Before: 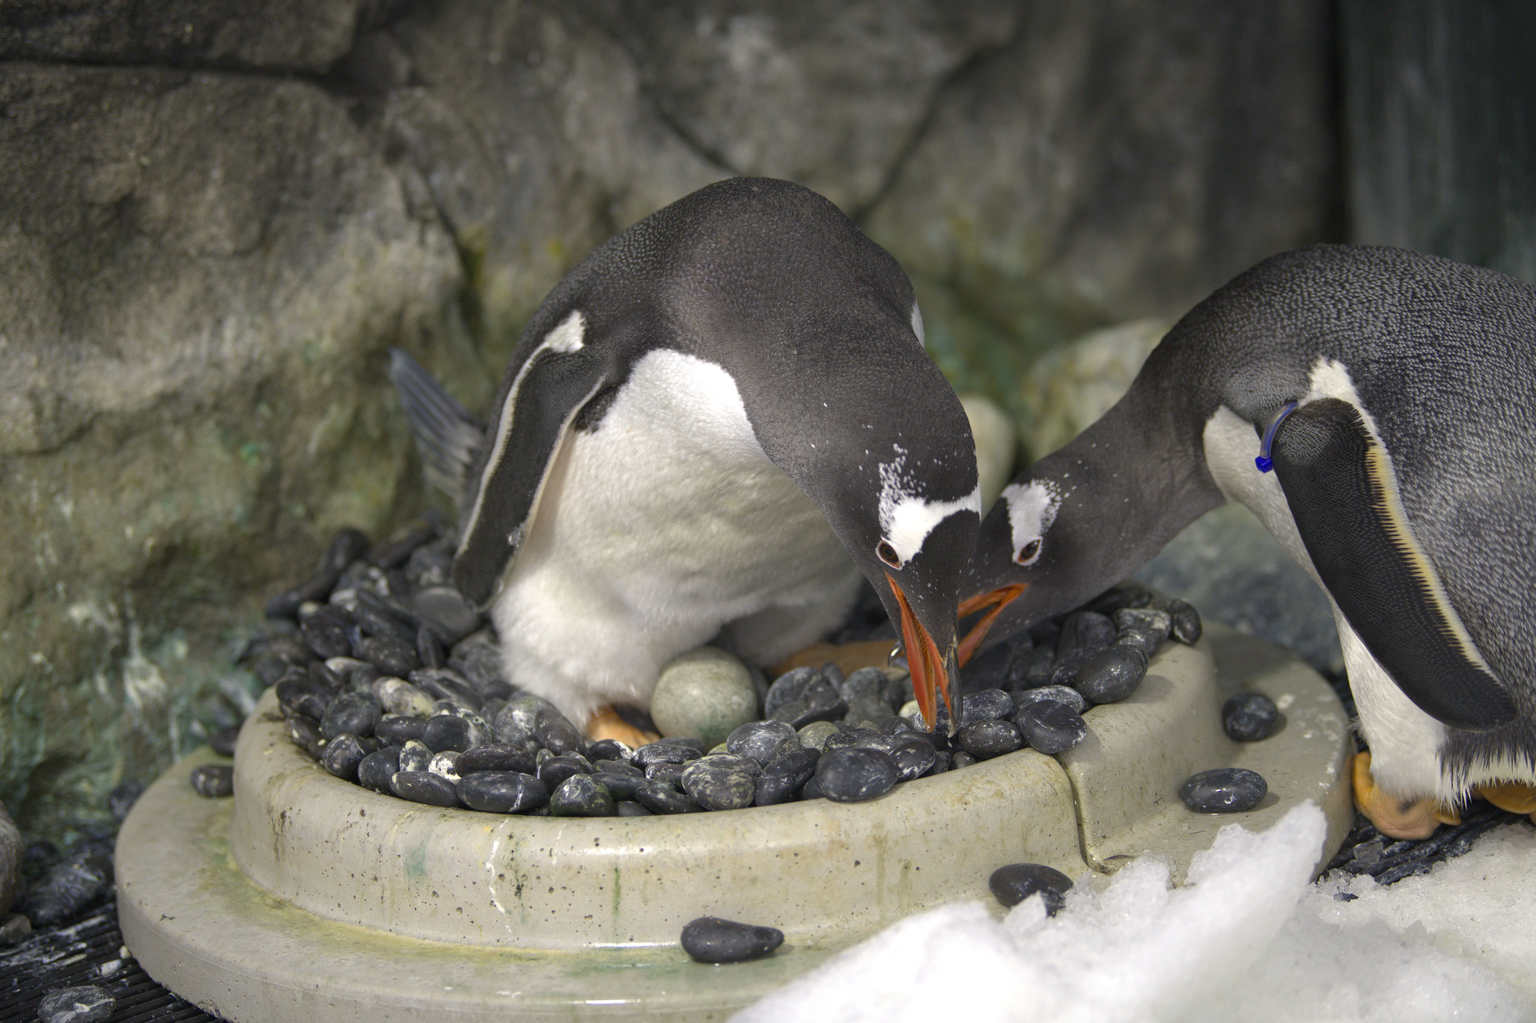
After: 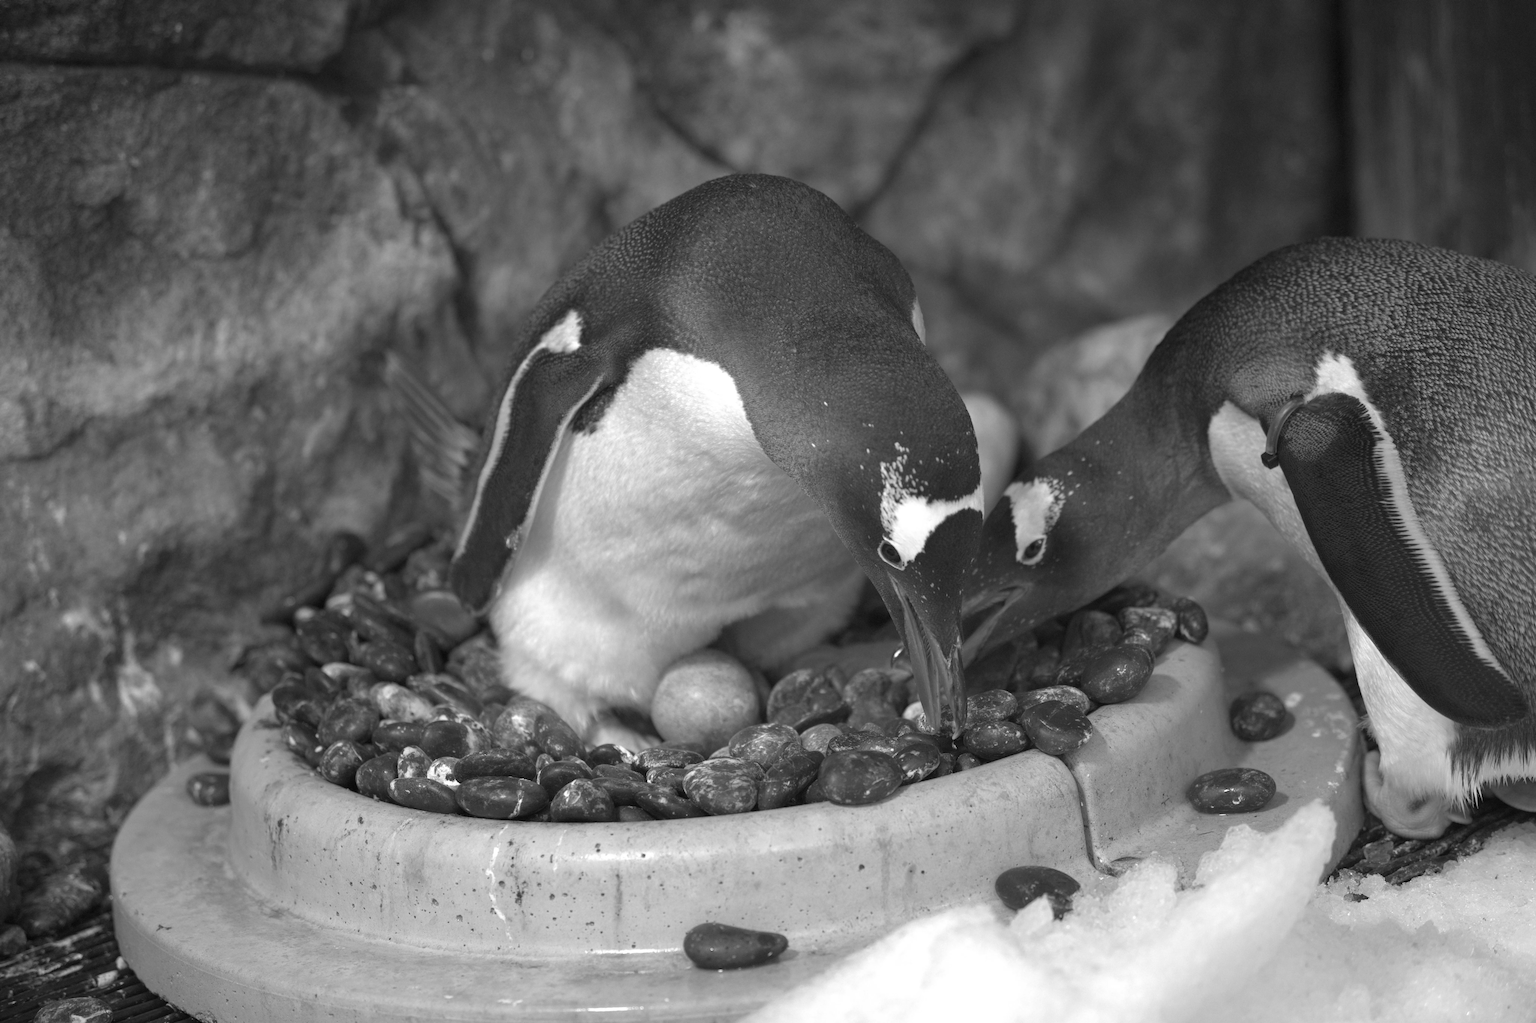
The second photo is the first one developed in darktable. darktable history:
monochrome: on, module defaults
rotate and perspective: rotation -0.45°, automatic cropping original format, crop left 0.008, crop right 0.992, crop top 0.012, crop bottom 0.988
